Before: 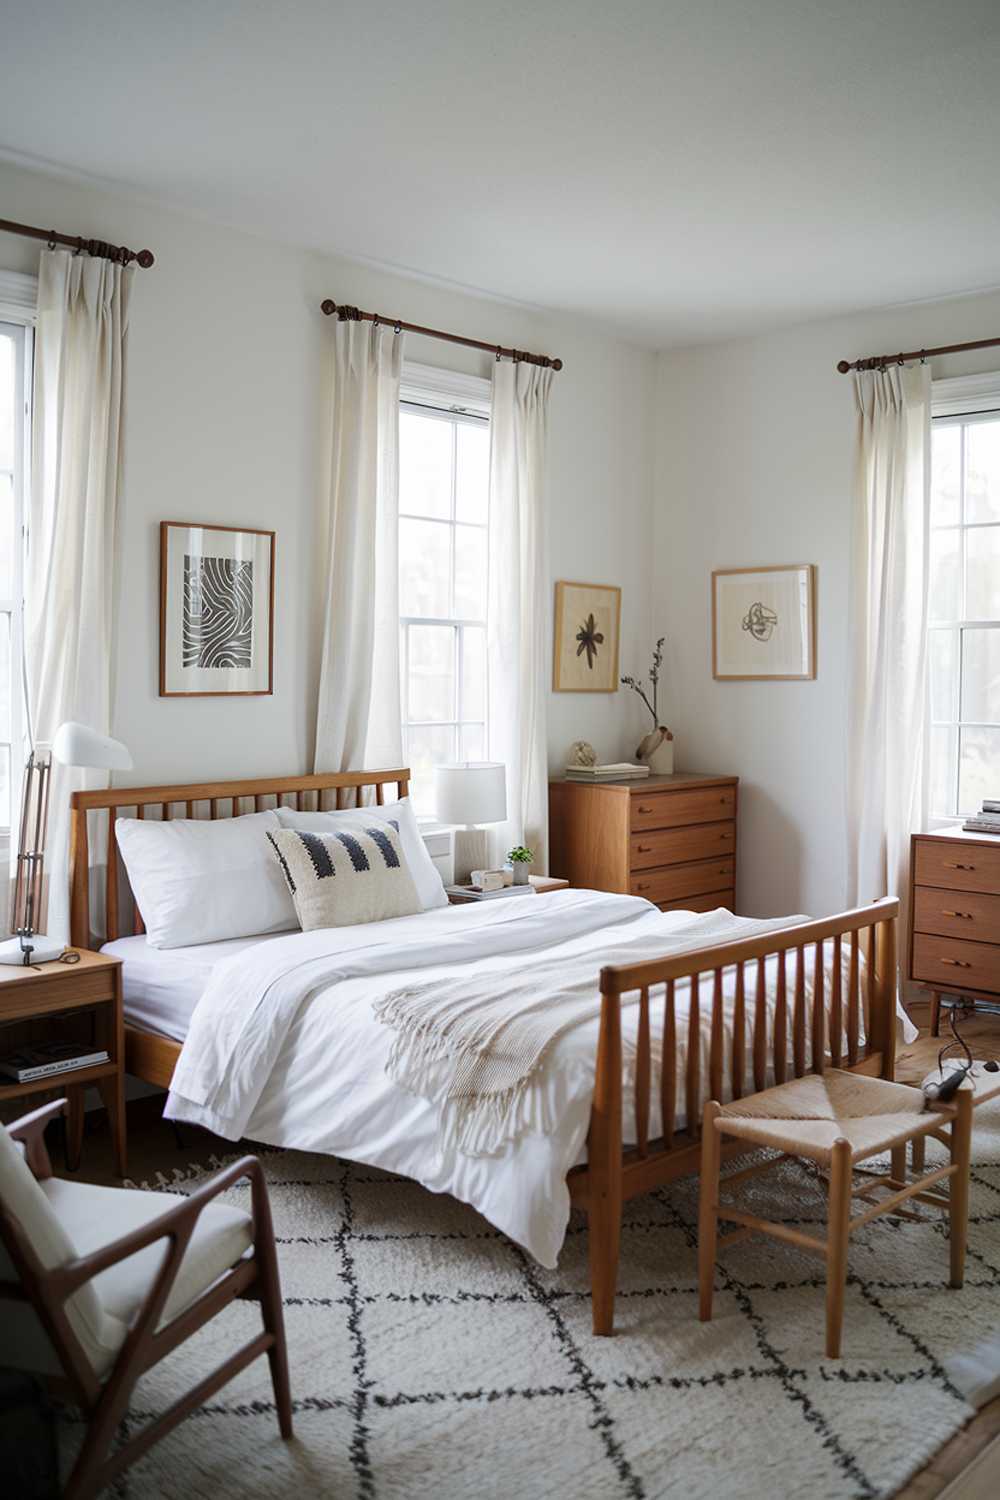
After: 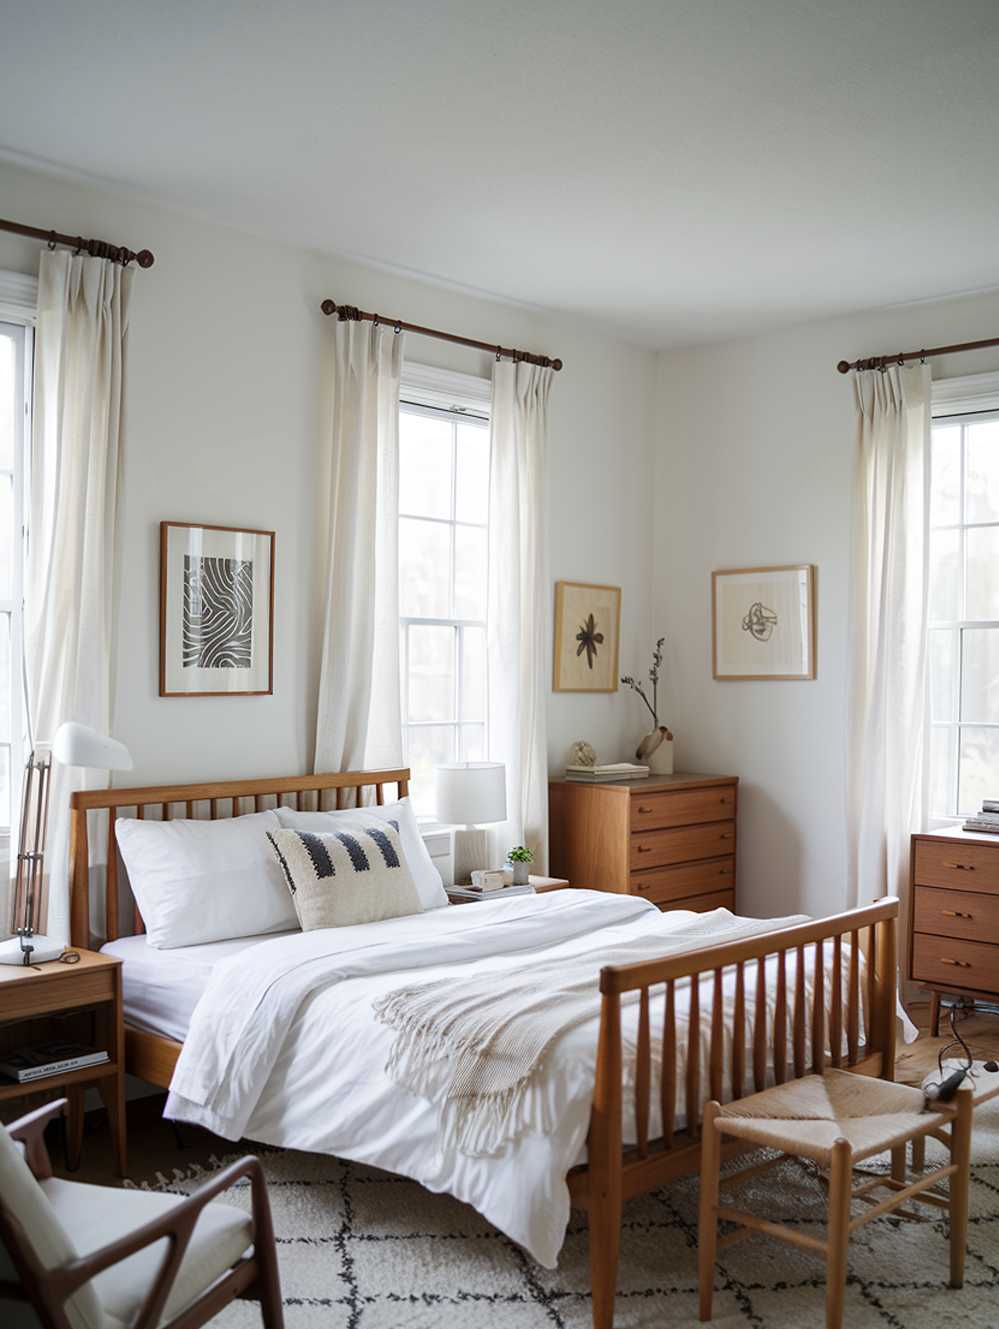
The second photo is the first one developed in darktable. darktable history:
tone equalizer: mask exposure compensation -0.51 EV
exposure: compensate highlight preservation false
crop and rotate: top 0%, bottom 11.39%
